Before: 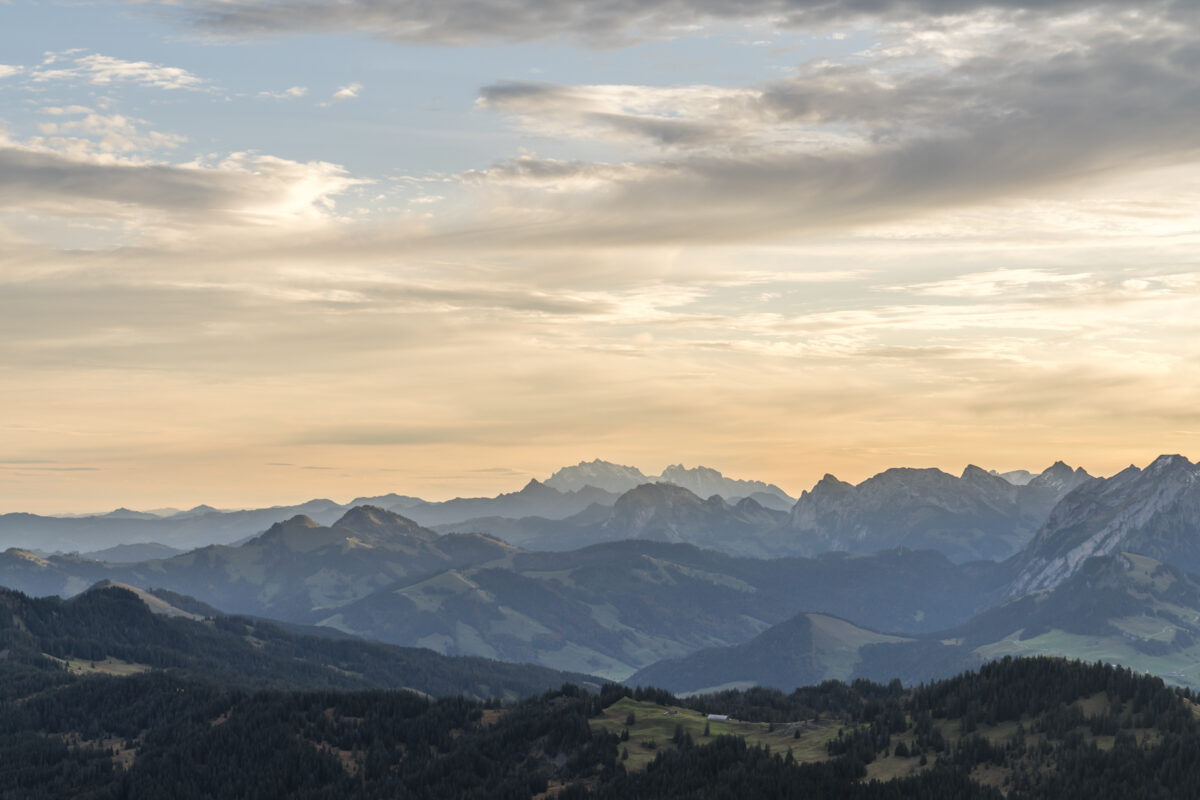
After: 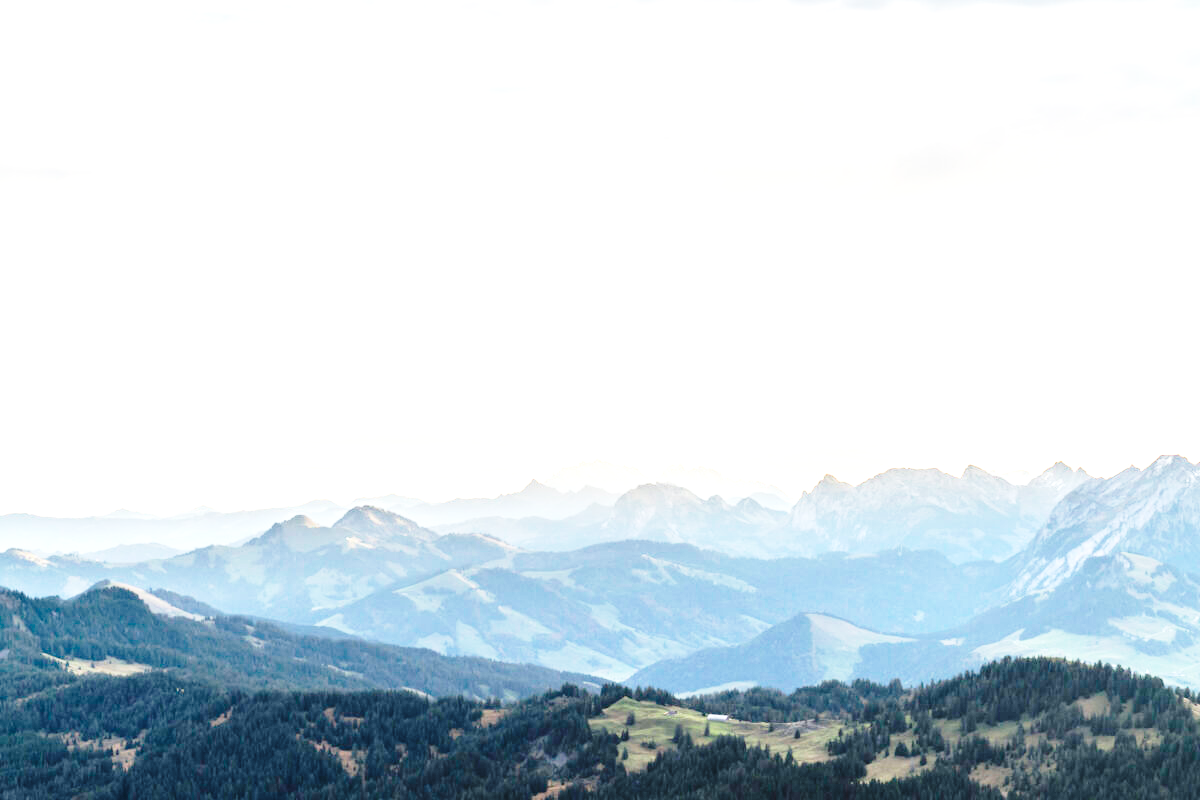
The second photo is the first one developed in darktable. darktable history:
base curve: curves: ch0 [(0, 0) (0.028, 0.03) (0.121, 0.232) (0.46, 0.748) (0.859, 0.968) (1, 1)], preserve colors none
exposure: black level correction 0, exposure 1.75 EV, compensate exposure bias true, compensate highlight preservation false
